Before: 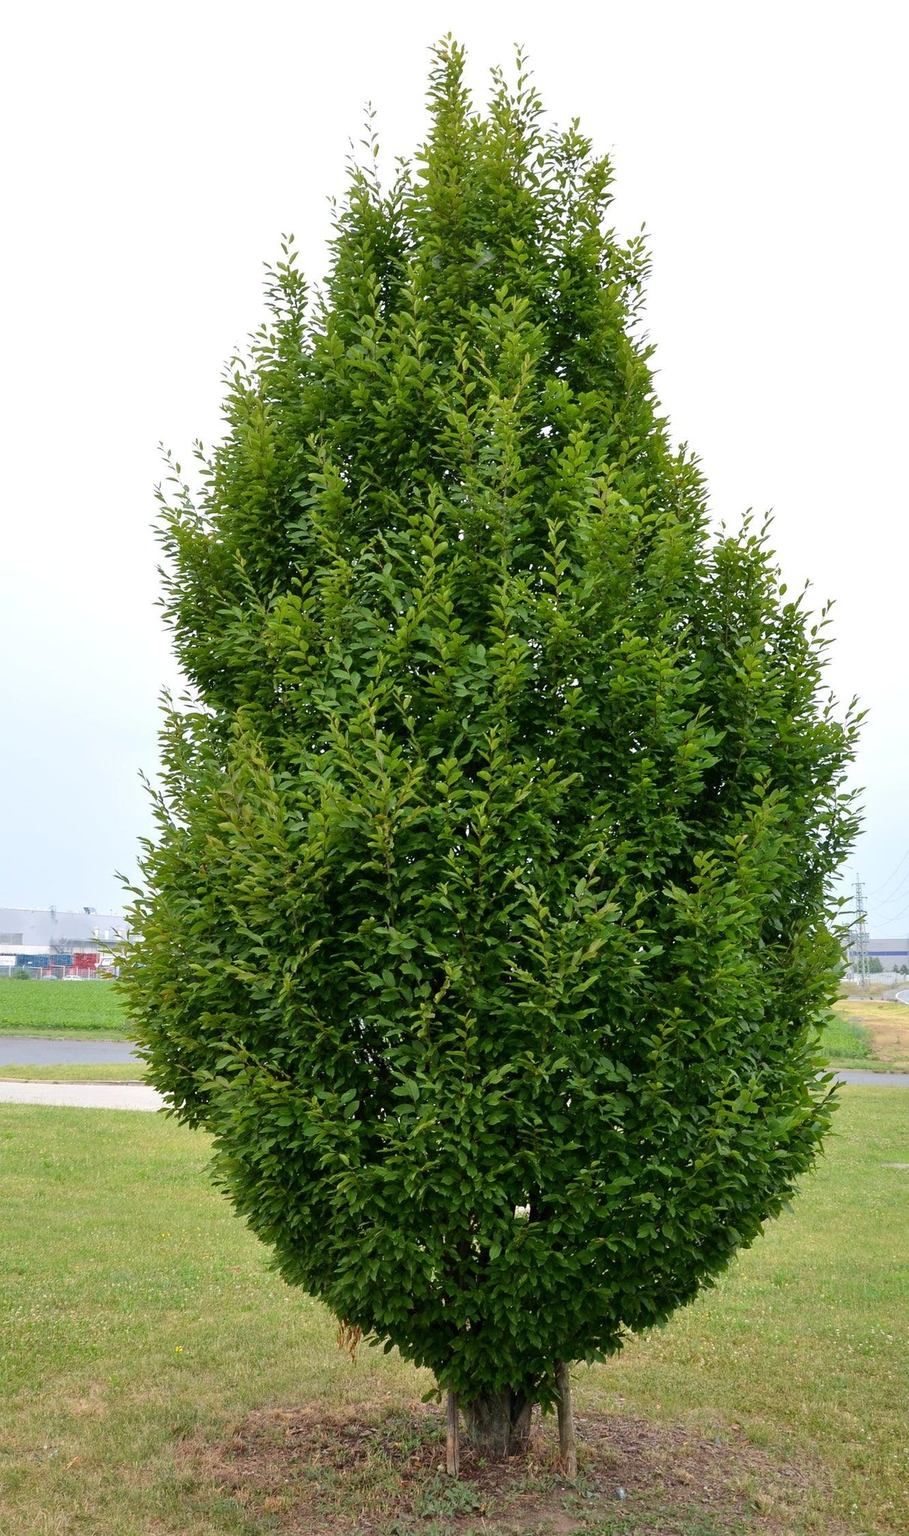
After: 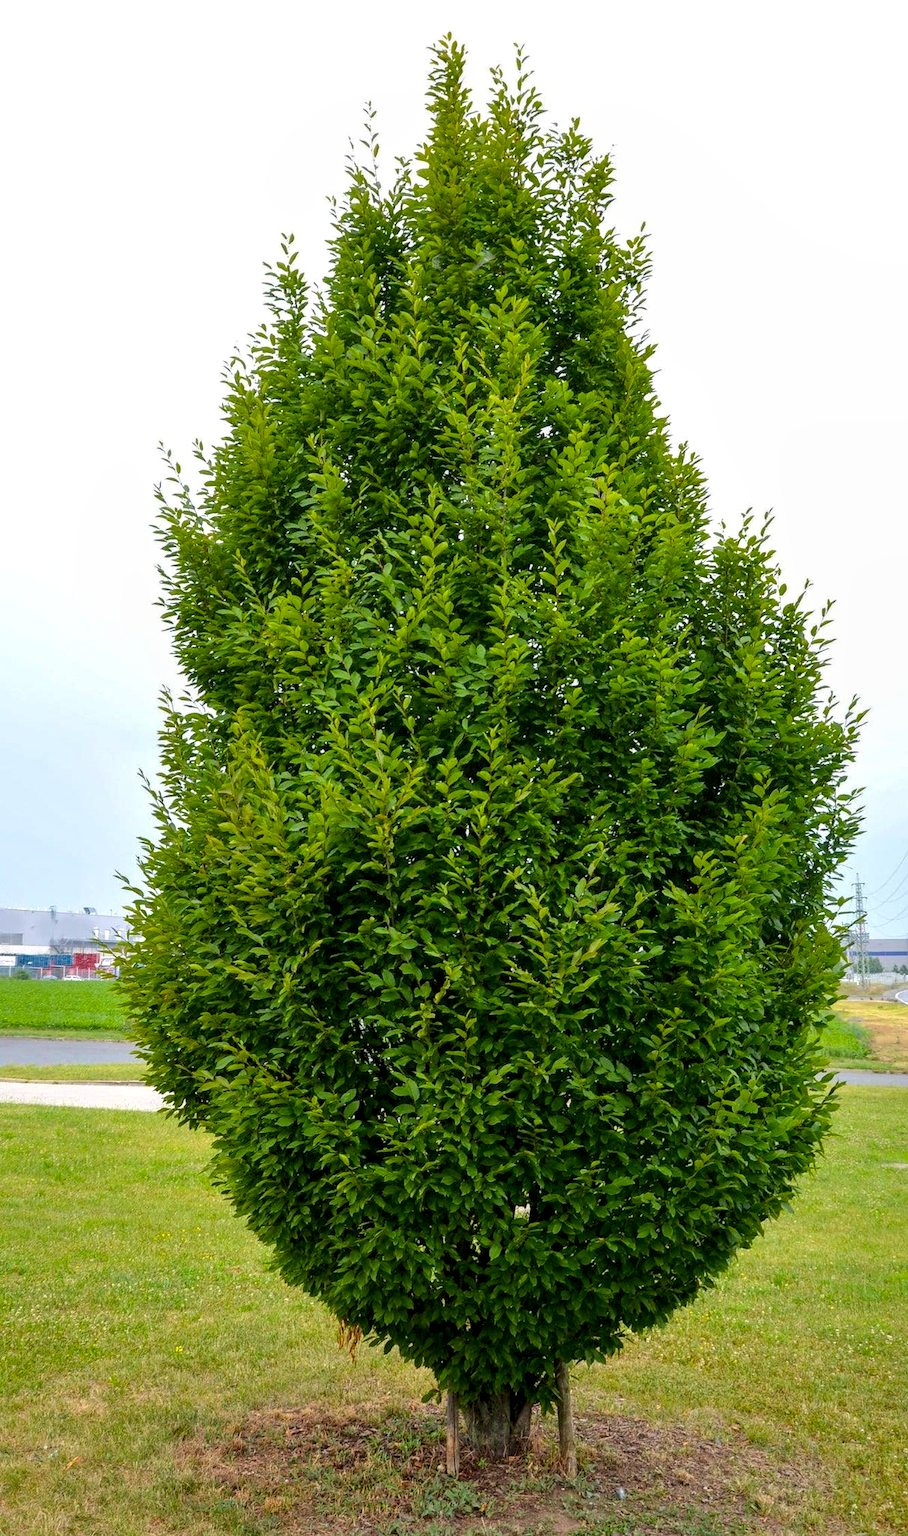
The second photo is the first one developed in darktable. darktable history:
color balance rgb: perceptual saturation grading › global saturation 25%, global vibrance 20%
local contrast: detail 130%
shadows and highlights: shadows 10, white point adjustment 1, highlights -40
tone equalizer: on, module defaults
